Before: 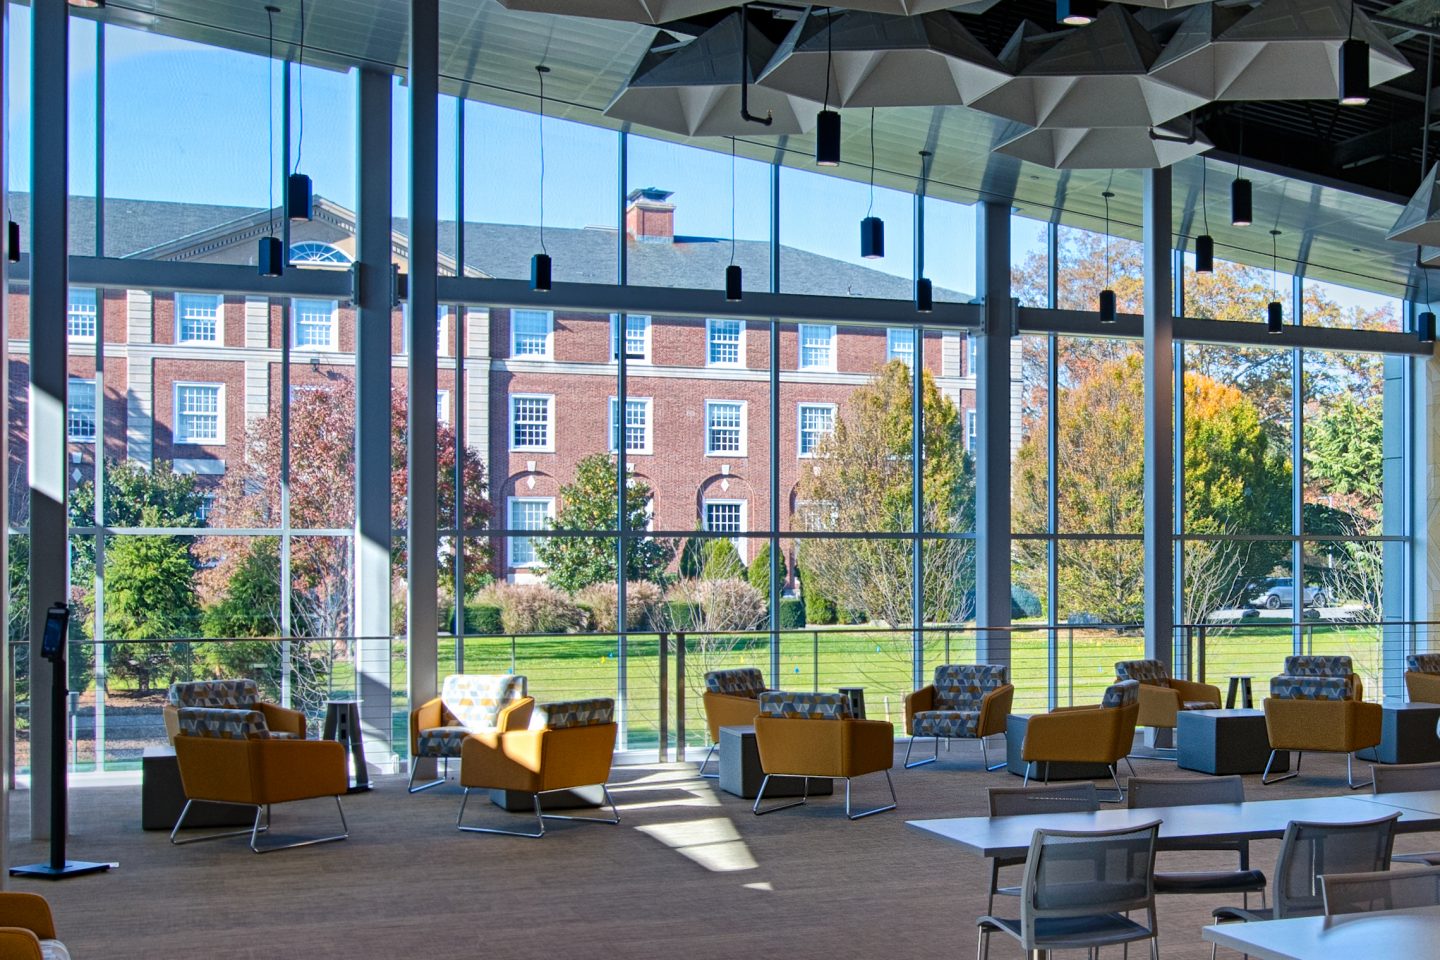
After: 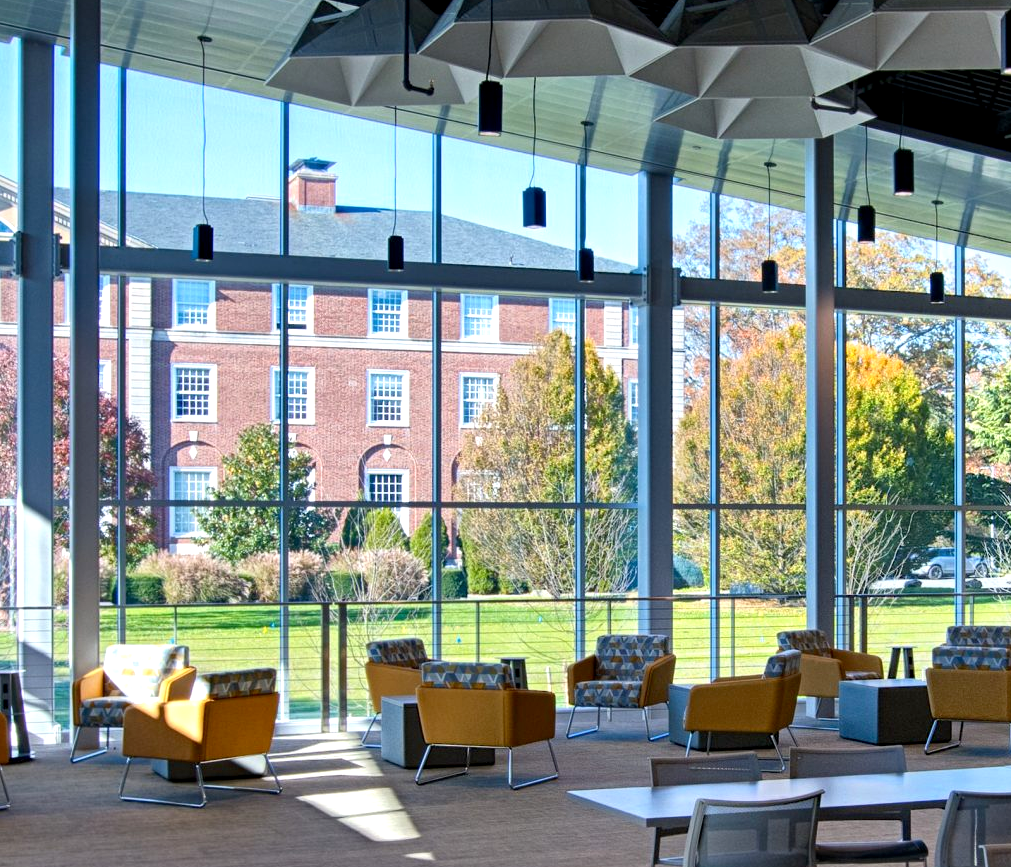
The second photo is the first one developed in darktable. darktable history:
exposure: black level correction 0.003, exposure 0.387 EV, compensate highlight preservation false
crop and rotate: left 23.54%, top 3.174%, right 6.221%, bottom 6.511%
